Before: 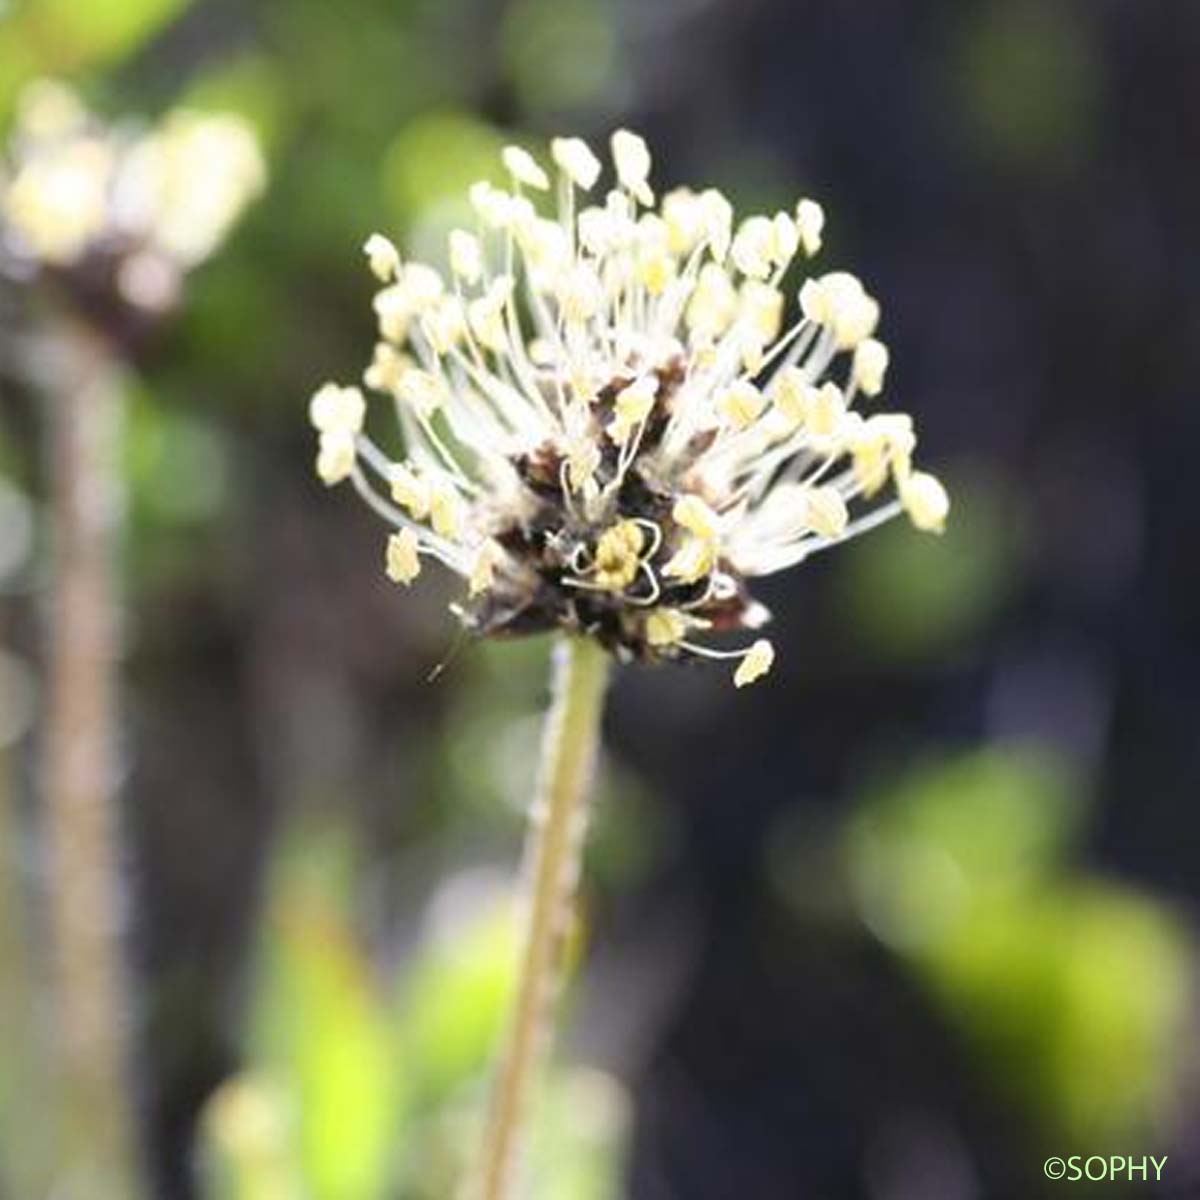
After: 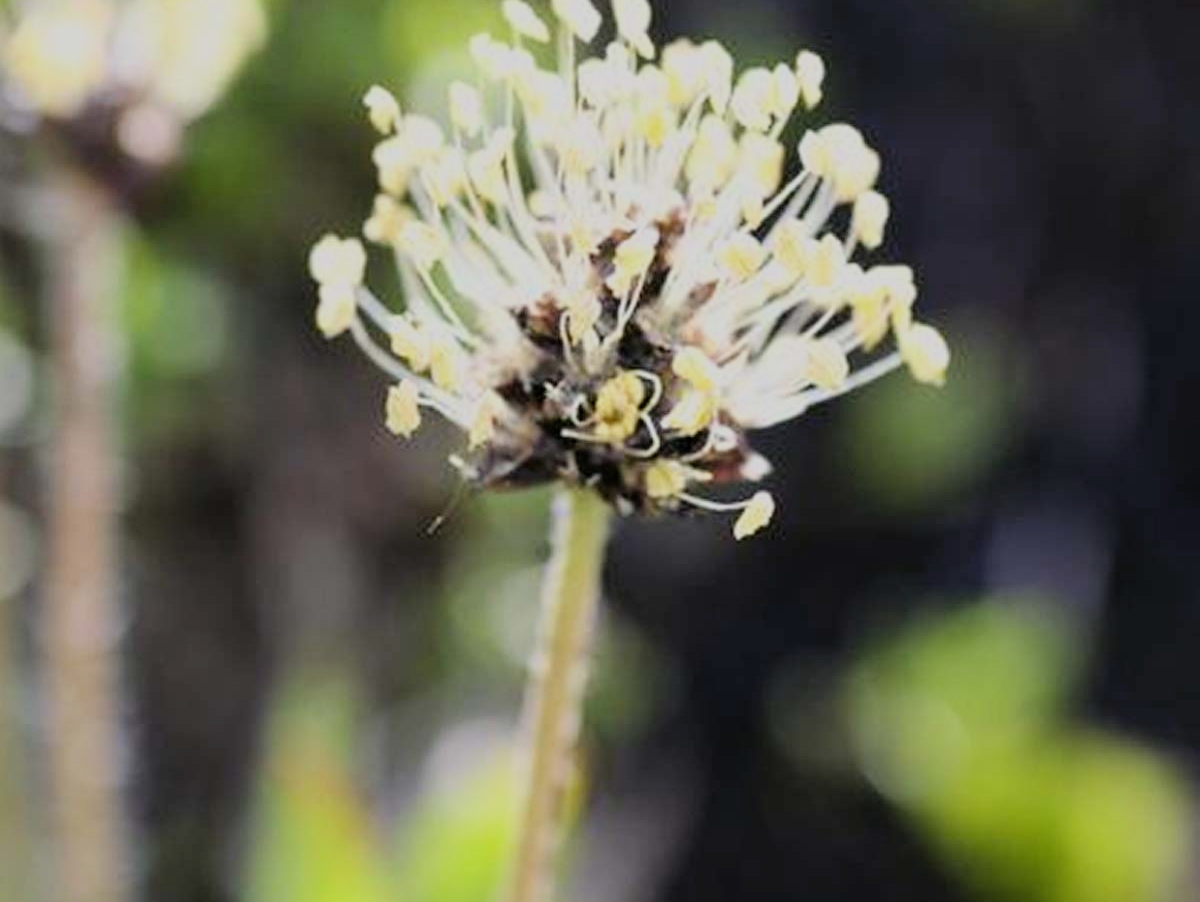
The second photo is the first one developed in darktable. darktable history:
crop and rotate: top 12.349%, bottom 12.415%
filmic rgb: black relative exposure -7.65 EV, white relative exposure 4.56 EV, hardness 3.61, color science v6 (2022)
